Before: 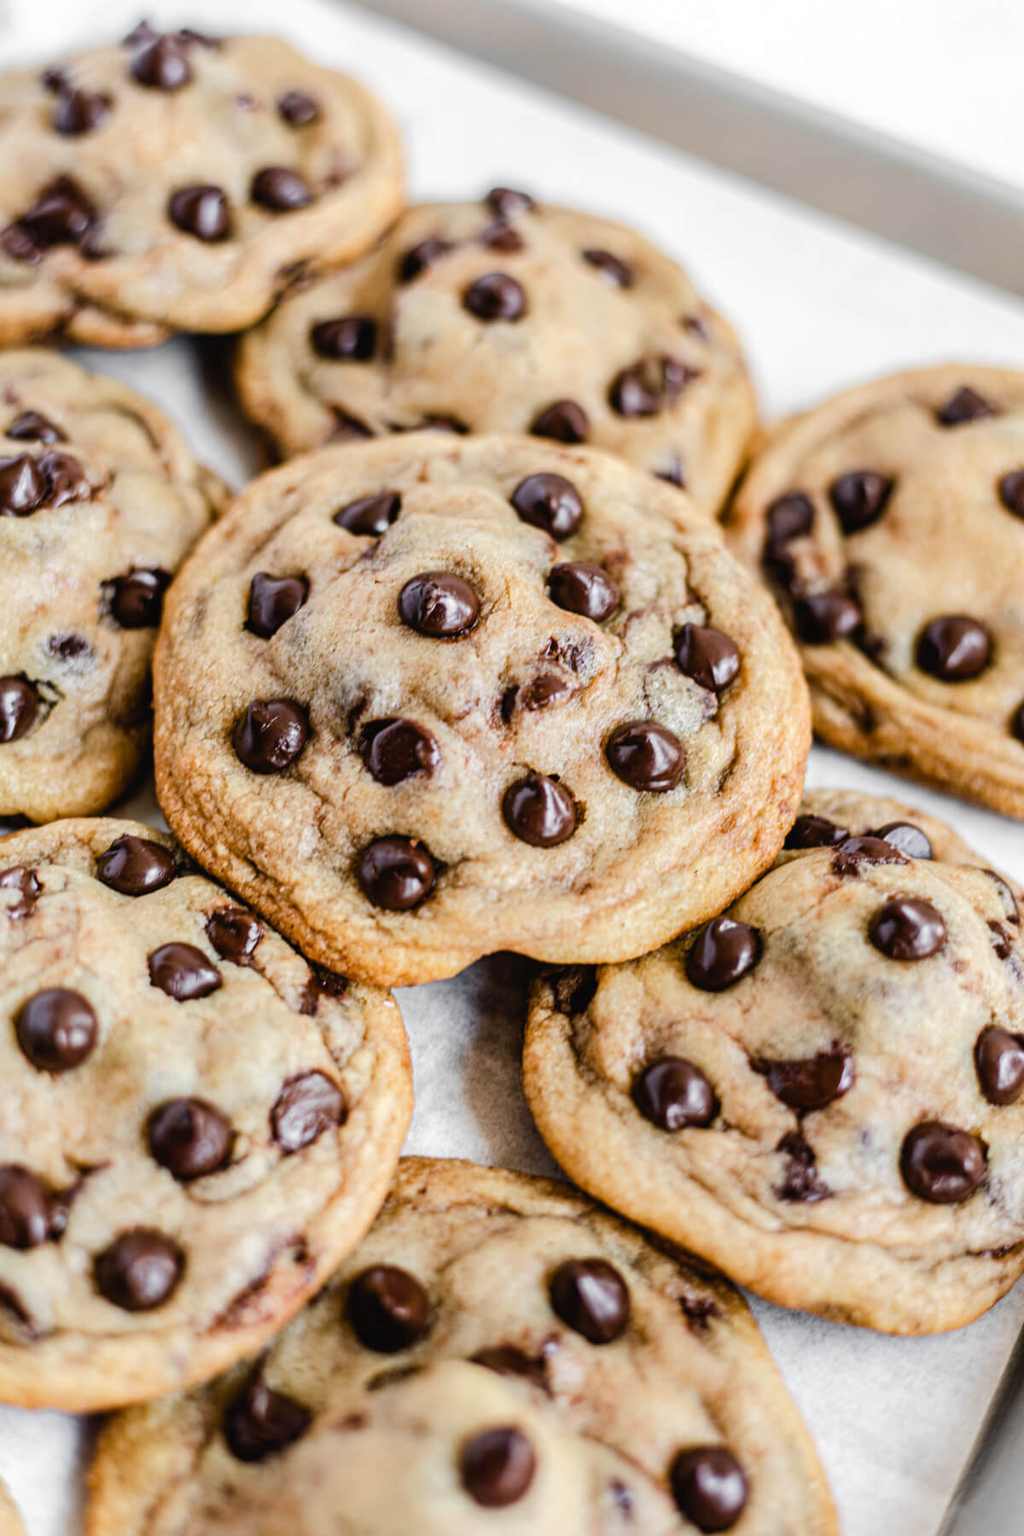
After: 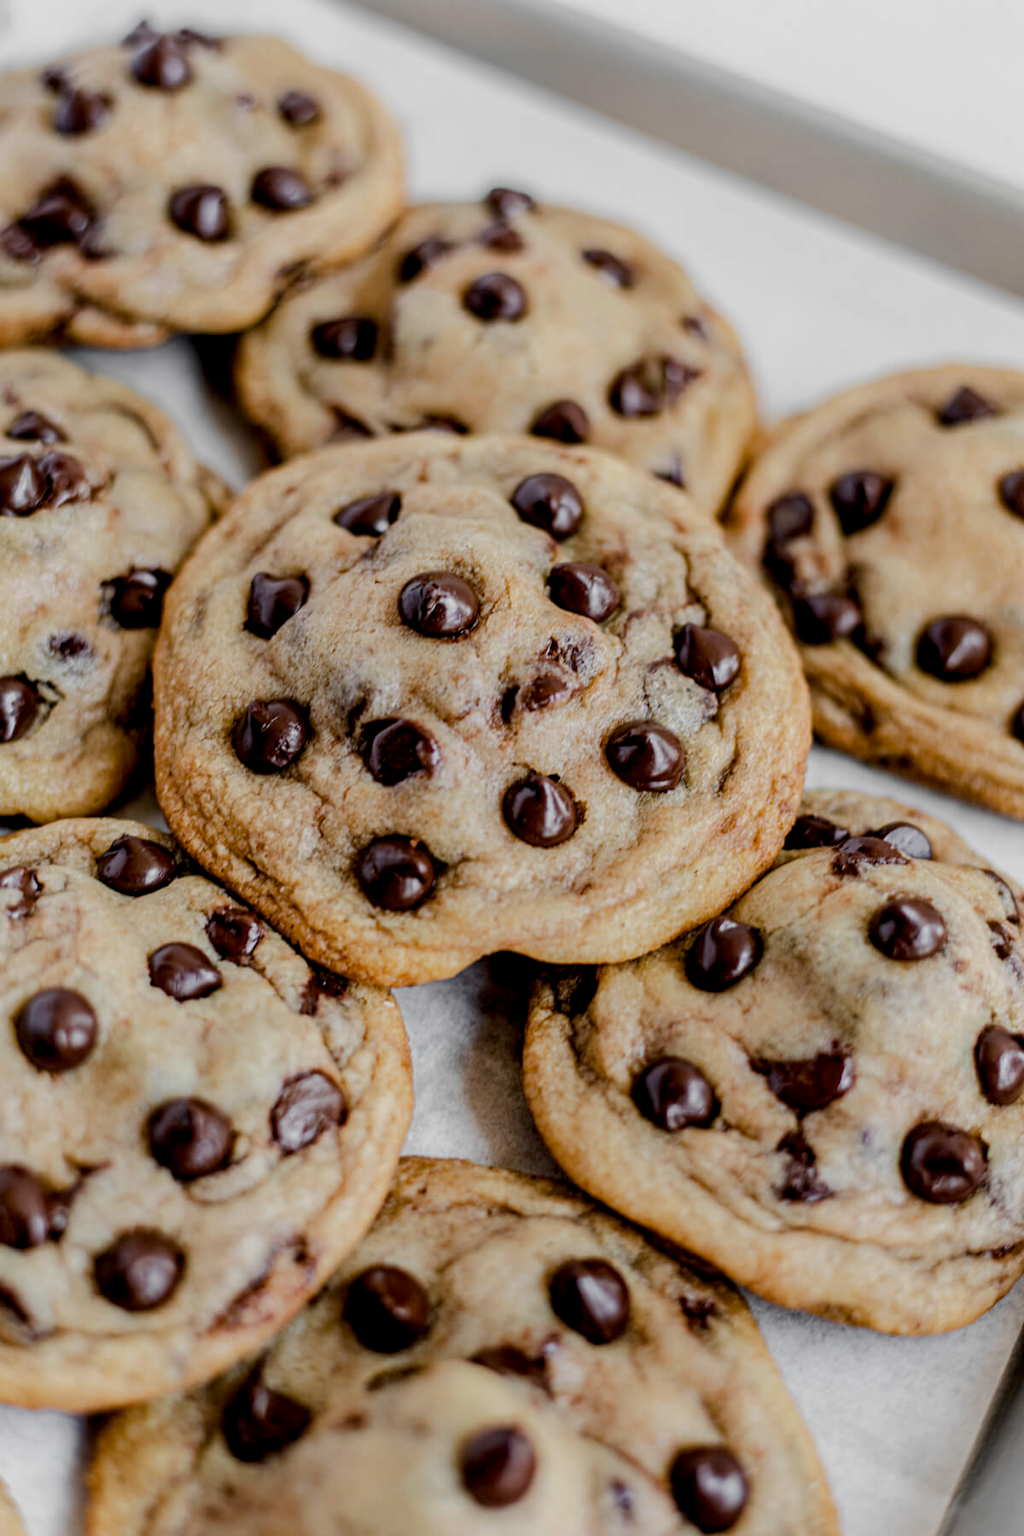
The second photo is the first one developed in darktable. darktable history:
shadows and highlights: shadows 0, highlights 40
exposure: black level correction 0.009, exposure -0.637 EV, compensate highlight preservation false
